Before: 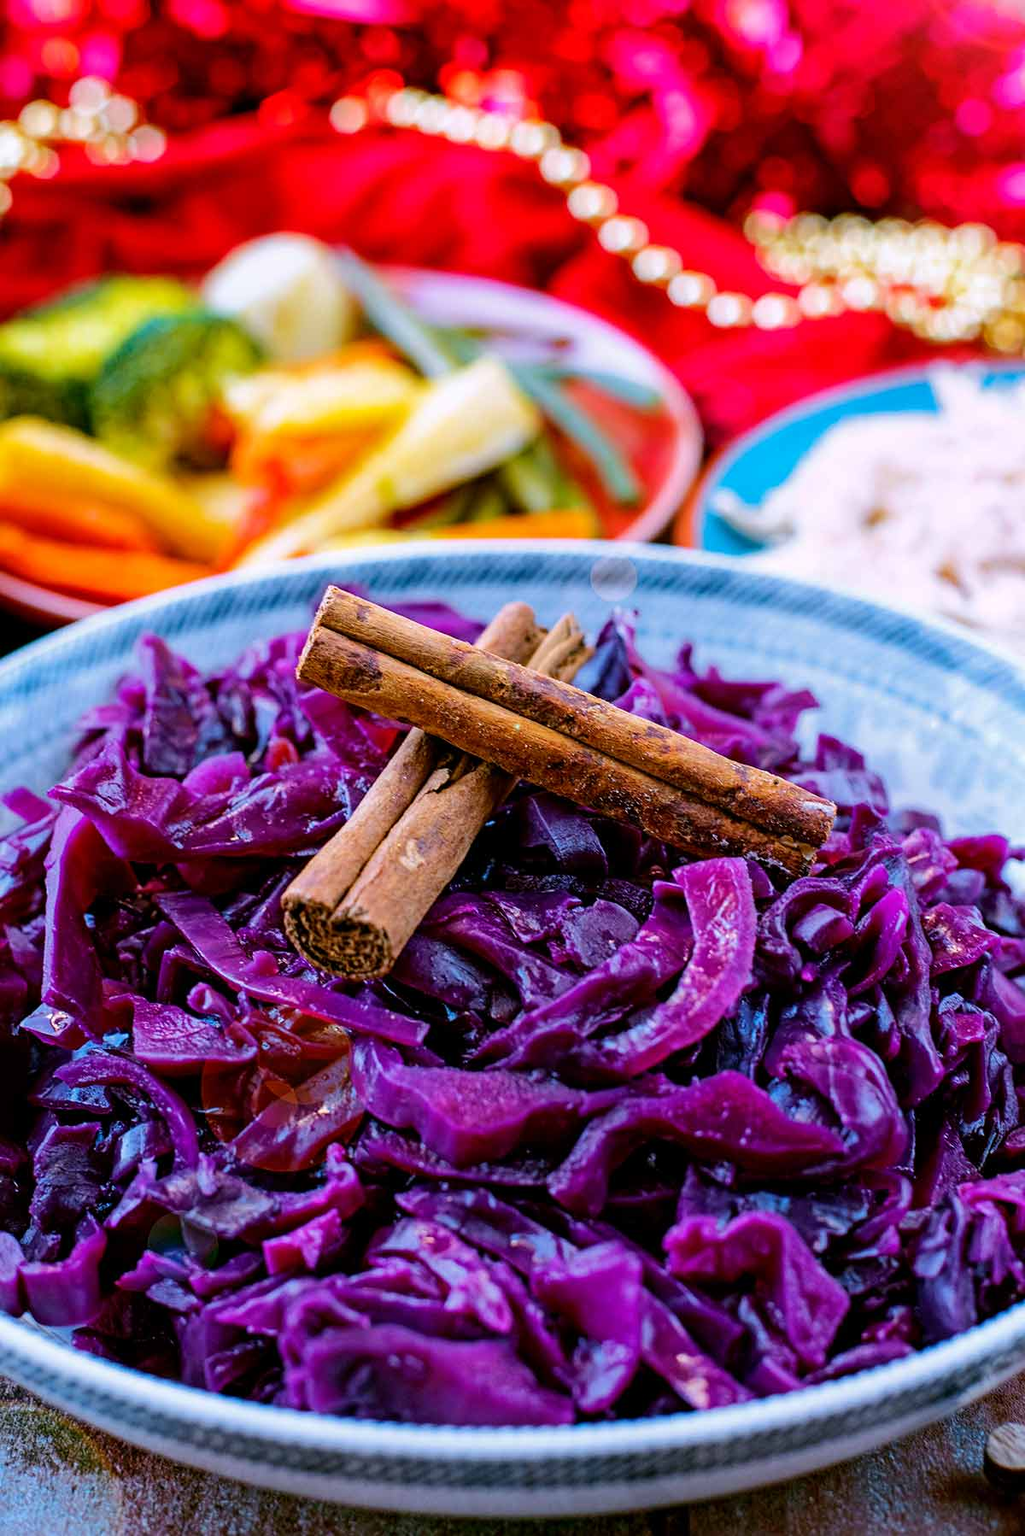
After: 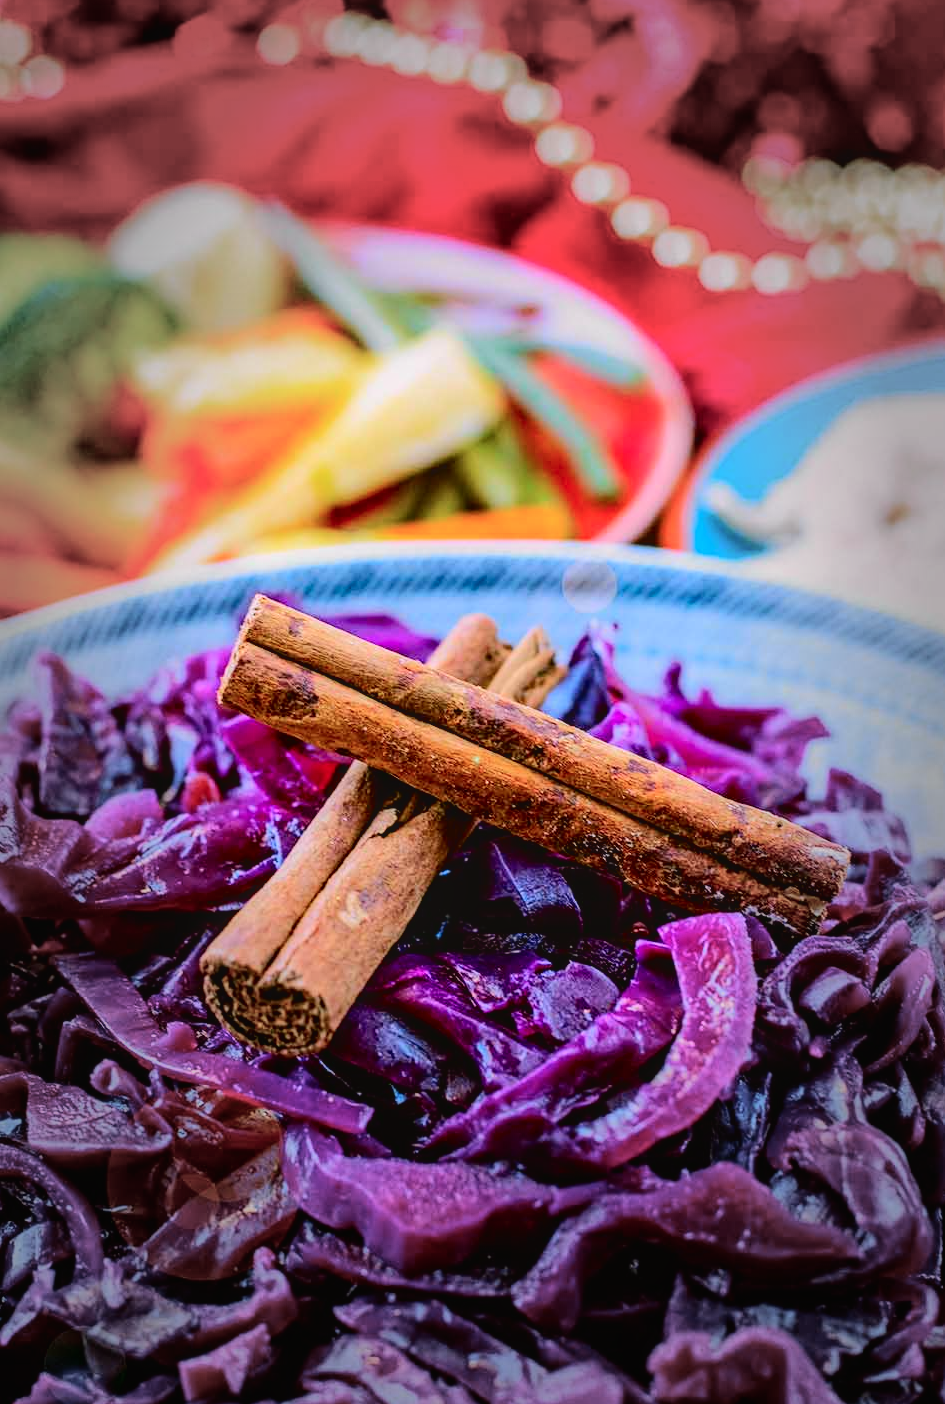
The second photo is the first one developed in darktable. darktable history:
local contrast: detail 110%
crop and rotate: left 10.77%, top 5.1%, right 10.41%, bottom 16.76%
vignetting: fall-off start 48.41%, automatic ratio true, width/height ratio 1.29, unbound false
tone curve: curves: ch0 [(0, 0.019) (0.066, 0.043) (0.189, 0.182) (0.359, 0.417) (0.485, 0.576) (0.656, 0.734) (0.851, 0.861) (0.997, 0.959)]; ch1 [(0, 0) (0.179, 0.123) (0.381, 0.36) (0.425, 0.41) (0.474, 0.472) (0.499, 0.501) (0.514, 0.517) (0.571, 0.584) (0.649, 0.677) (0.812, 0.856) (1, 1)]; ch2 [(0, 0) (0.246, 0.214) (0.421, 0.427) (0.459, 0.484) (0.5, 0.504) (0.518, 0.523) (0.529, 0.544) (0.56, 0.581) (0.617, 0.631) (0.744, 0.734) (0.867, 0.821) (0.993, 0.889)], color space Lab, independent channels, preserve colors none
